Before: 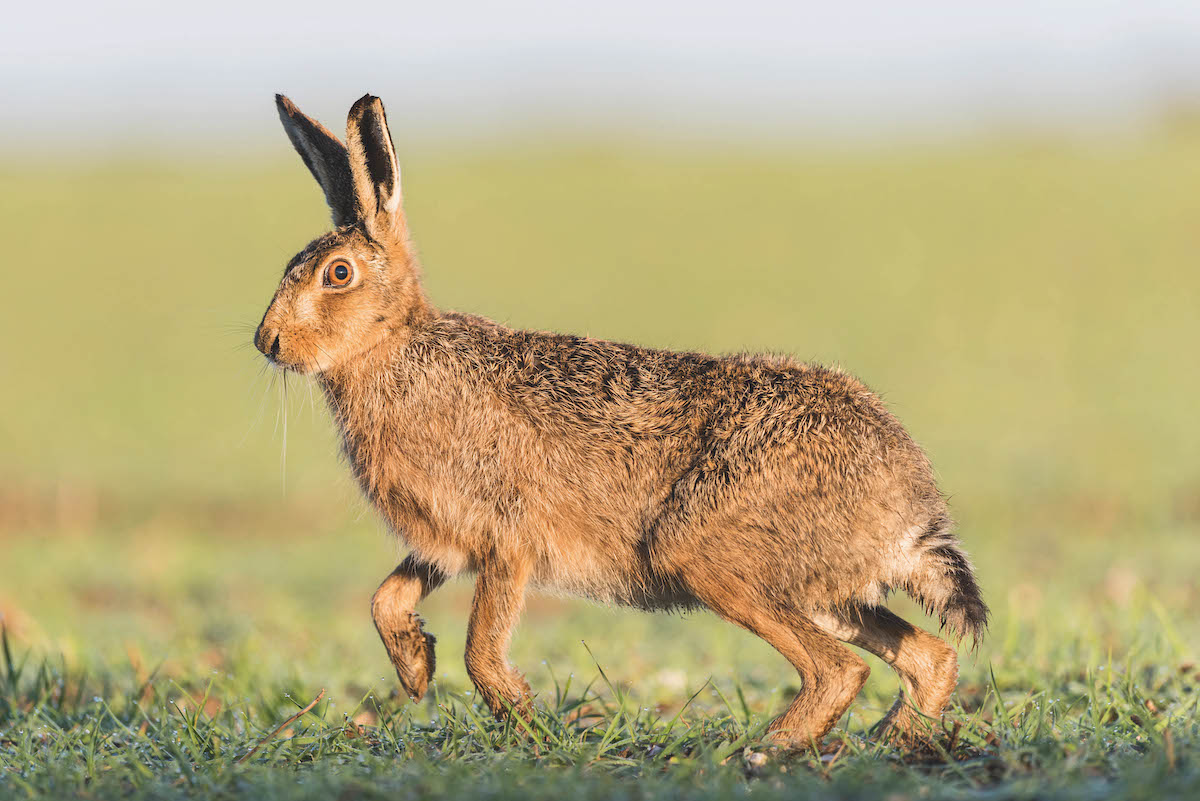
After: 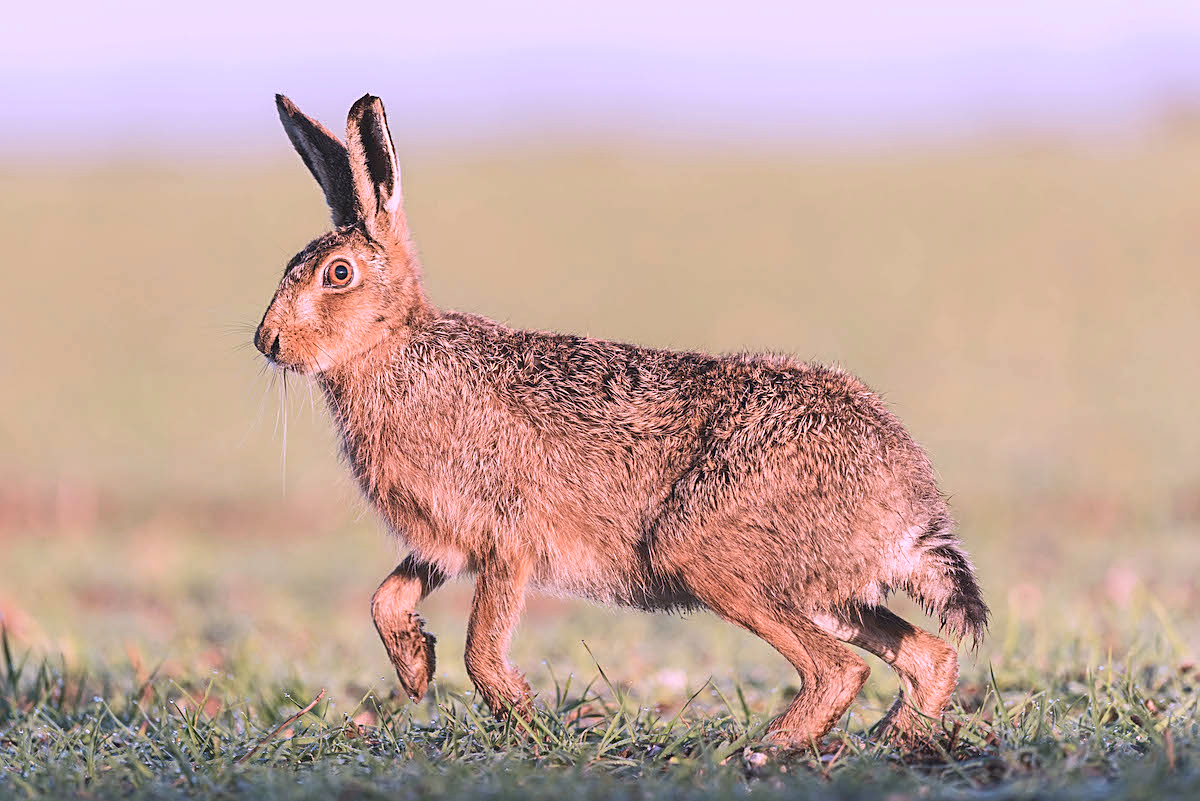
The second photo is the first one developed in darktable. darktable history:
sharpen: on, module defaults
contrast brightness saturation: contrast 0.076, saturation 0.016
color correction: highlights a* 15.06, highlights b* -24.68
